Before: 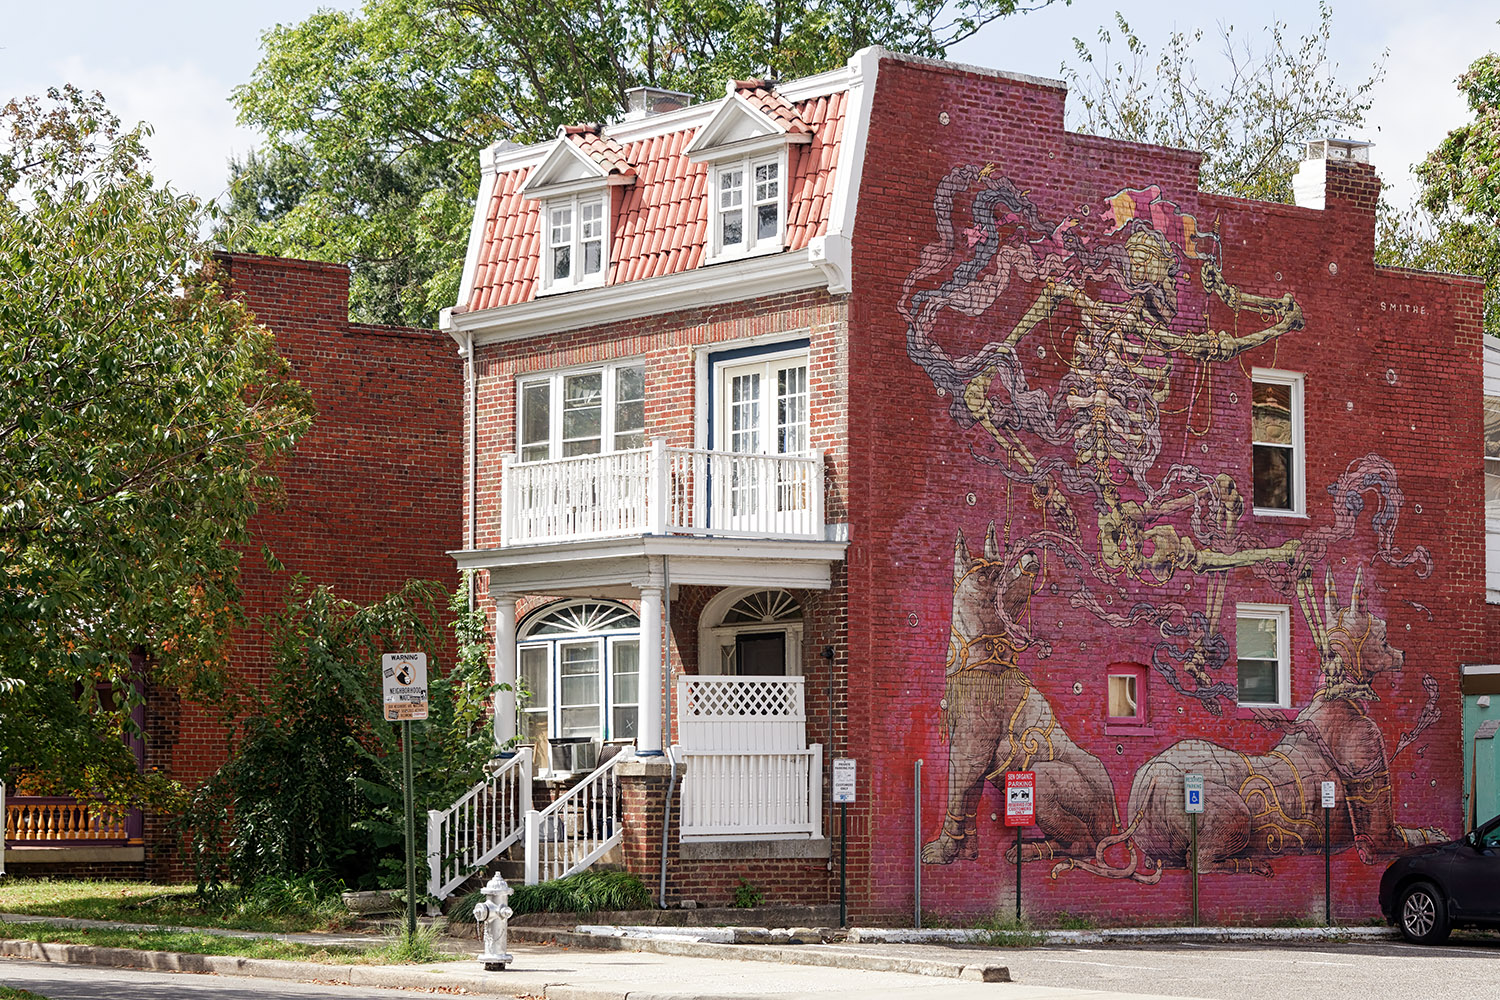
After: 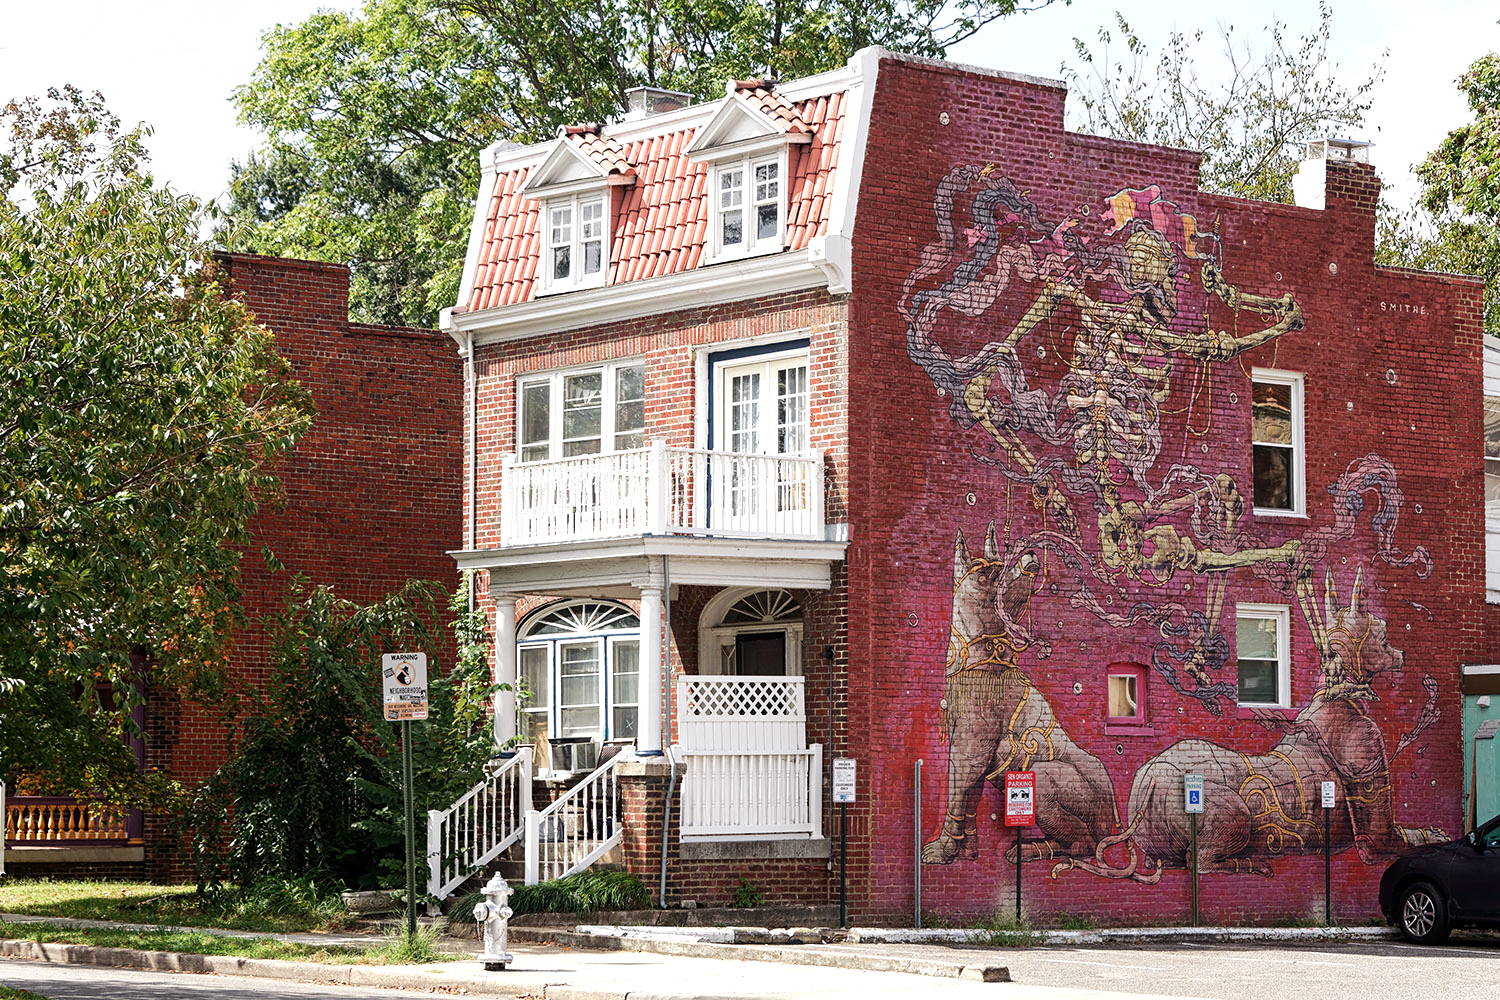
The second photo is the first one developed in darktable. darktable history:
tone equalizer: -8 EV -0.448 EV, -7 EV -0.416 EV, -6 EV -0.338 EV, -5 EV -0.234 EV, -3 EV 0.255 EV, -2 EV 0.315 EV, -1 EV 0.372 EV, +0 EV 0.386 EV, edges refinement/feathering 500, mask exposure compensation -1.57 EV, preserve details no
